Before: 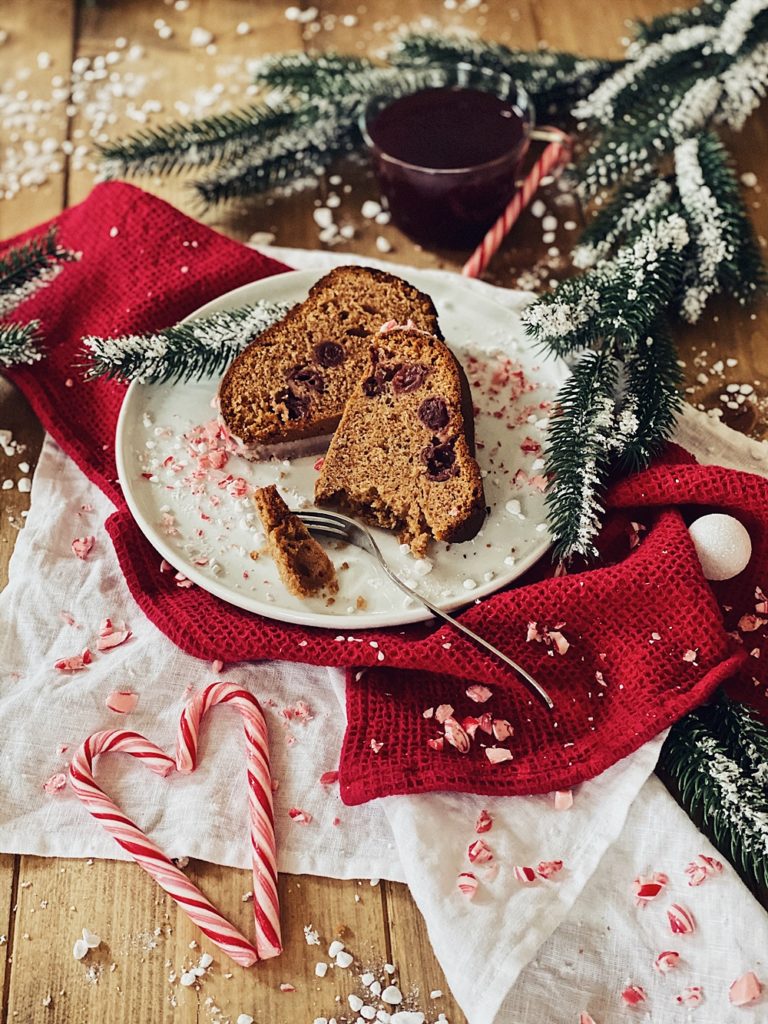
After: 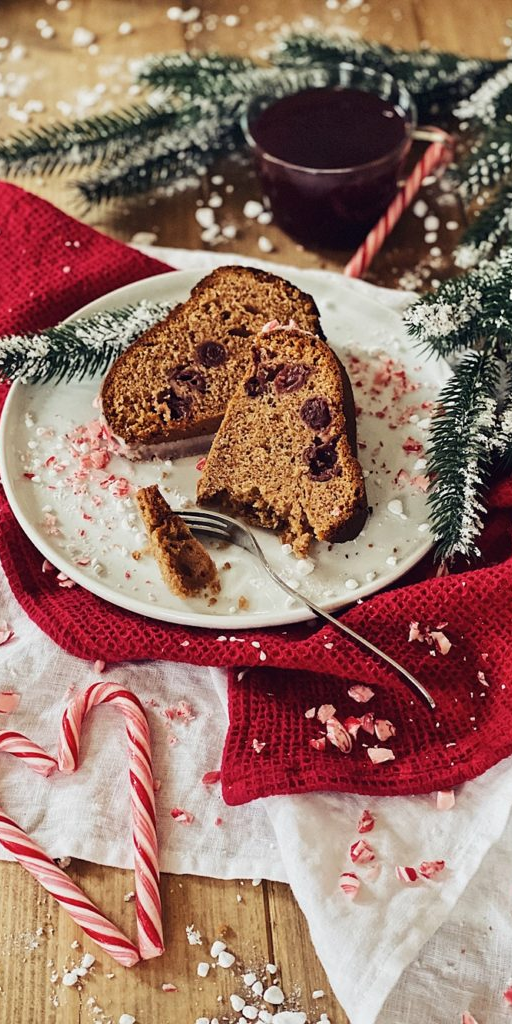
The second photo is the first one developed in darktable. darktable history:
crop: left 15.385%, right 17.846%
